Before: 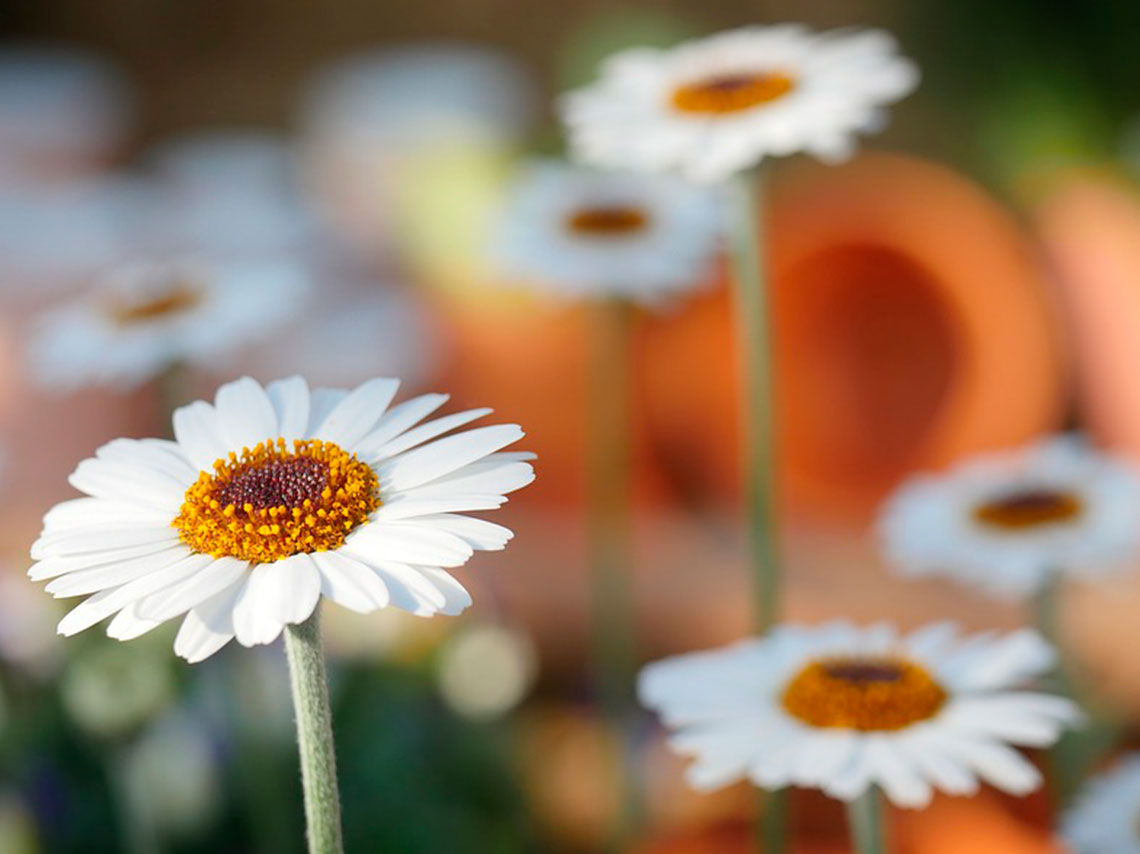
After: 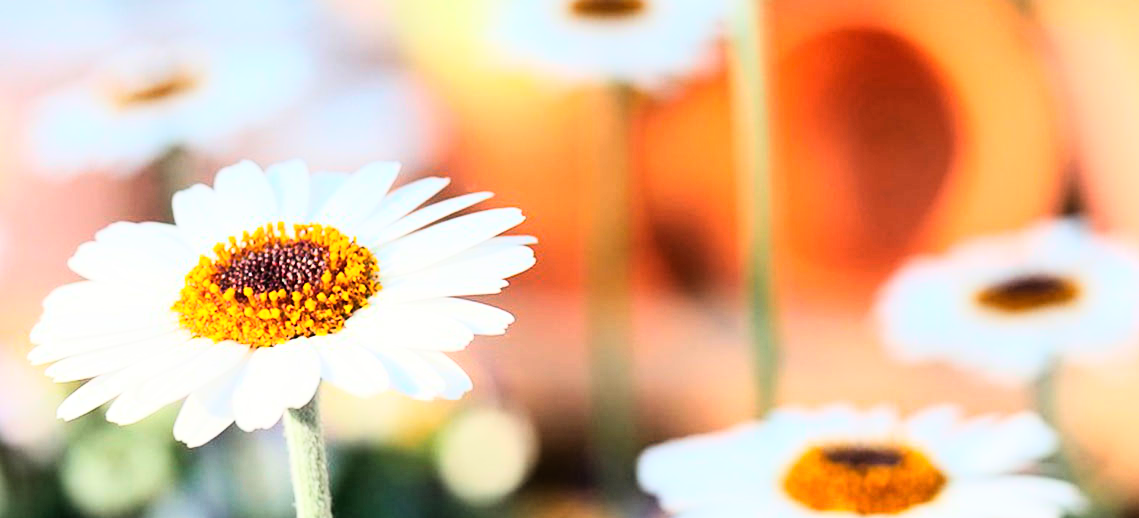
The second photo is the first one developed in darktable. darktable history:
crop and rotate: top 25.357%, bottom 13.942%
rgb curve: curves: ch0 [(0, 0) (0.21, 0.15) (0.24, 0.21) (0.5, 0.75) (0.75, 0.96) (0.89, 0.99) (1, 1)]; ch1 [(0, 0.02) (0.21, 0.13) (0.25, 0.2) (0.5, 0.67) (0.75, 0.9) (0.89, 0.97) (1, 1)]; ch2 [(0, 0.02) (0.21, 0.13) (0.25, 0.2) (0.5, 0.67) (0.75, 0.9) (0.89, 0.97) (1, 1)], compensate middle gray true
